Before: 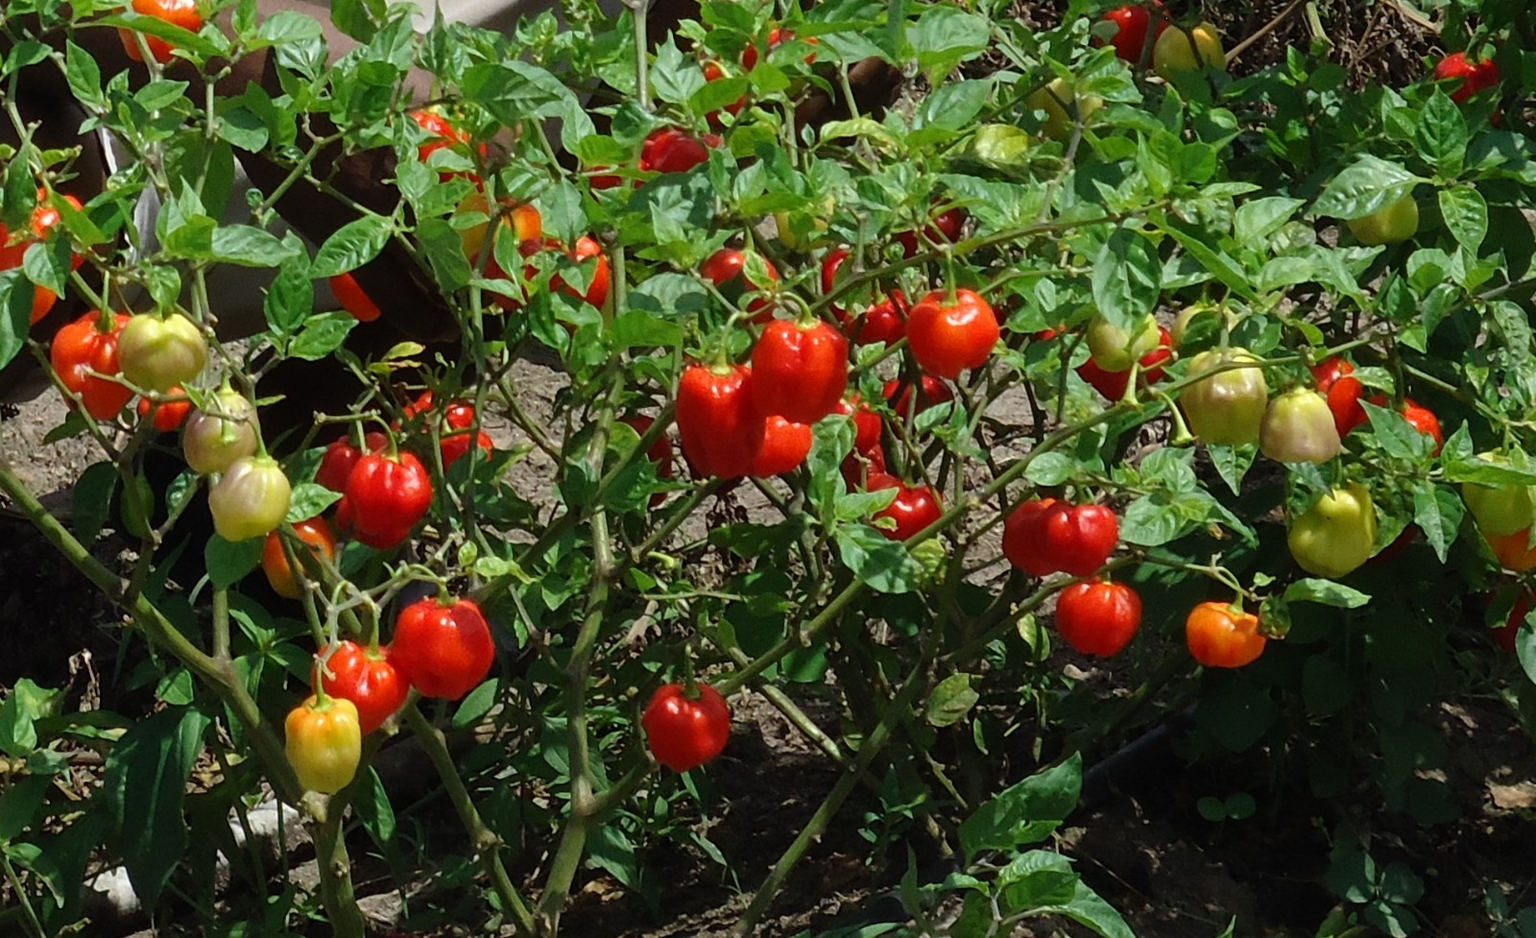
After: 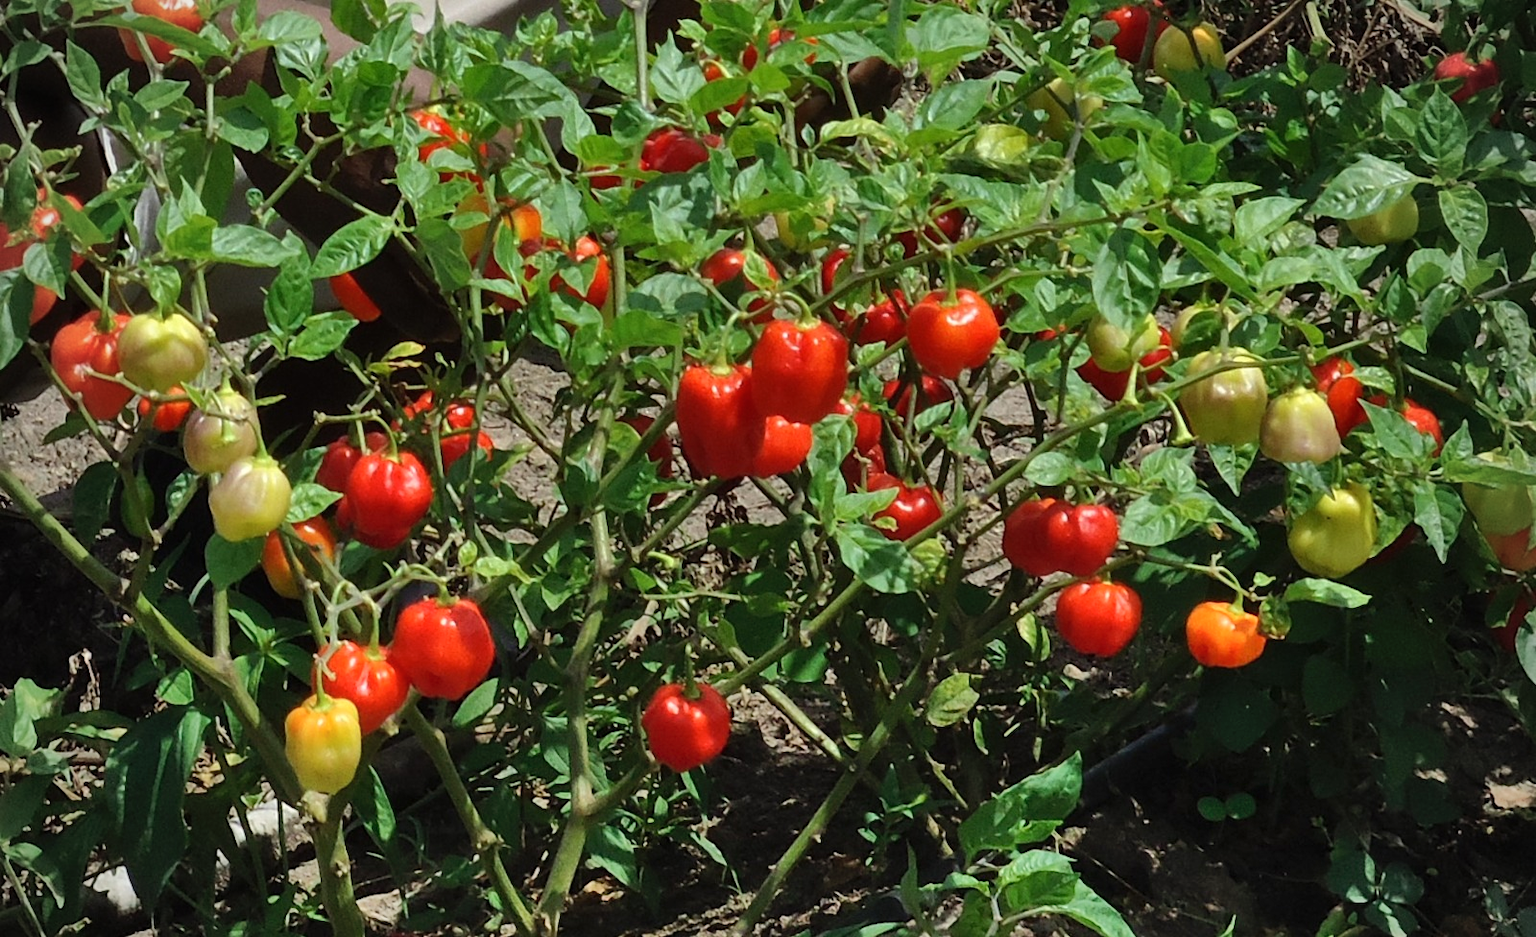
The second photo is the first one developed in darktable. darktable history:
shadows and highlights: low approximation 0.01, soften with gaussian
vignetting: on, module defaults
rgb levels: preserve colors max RGB
